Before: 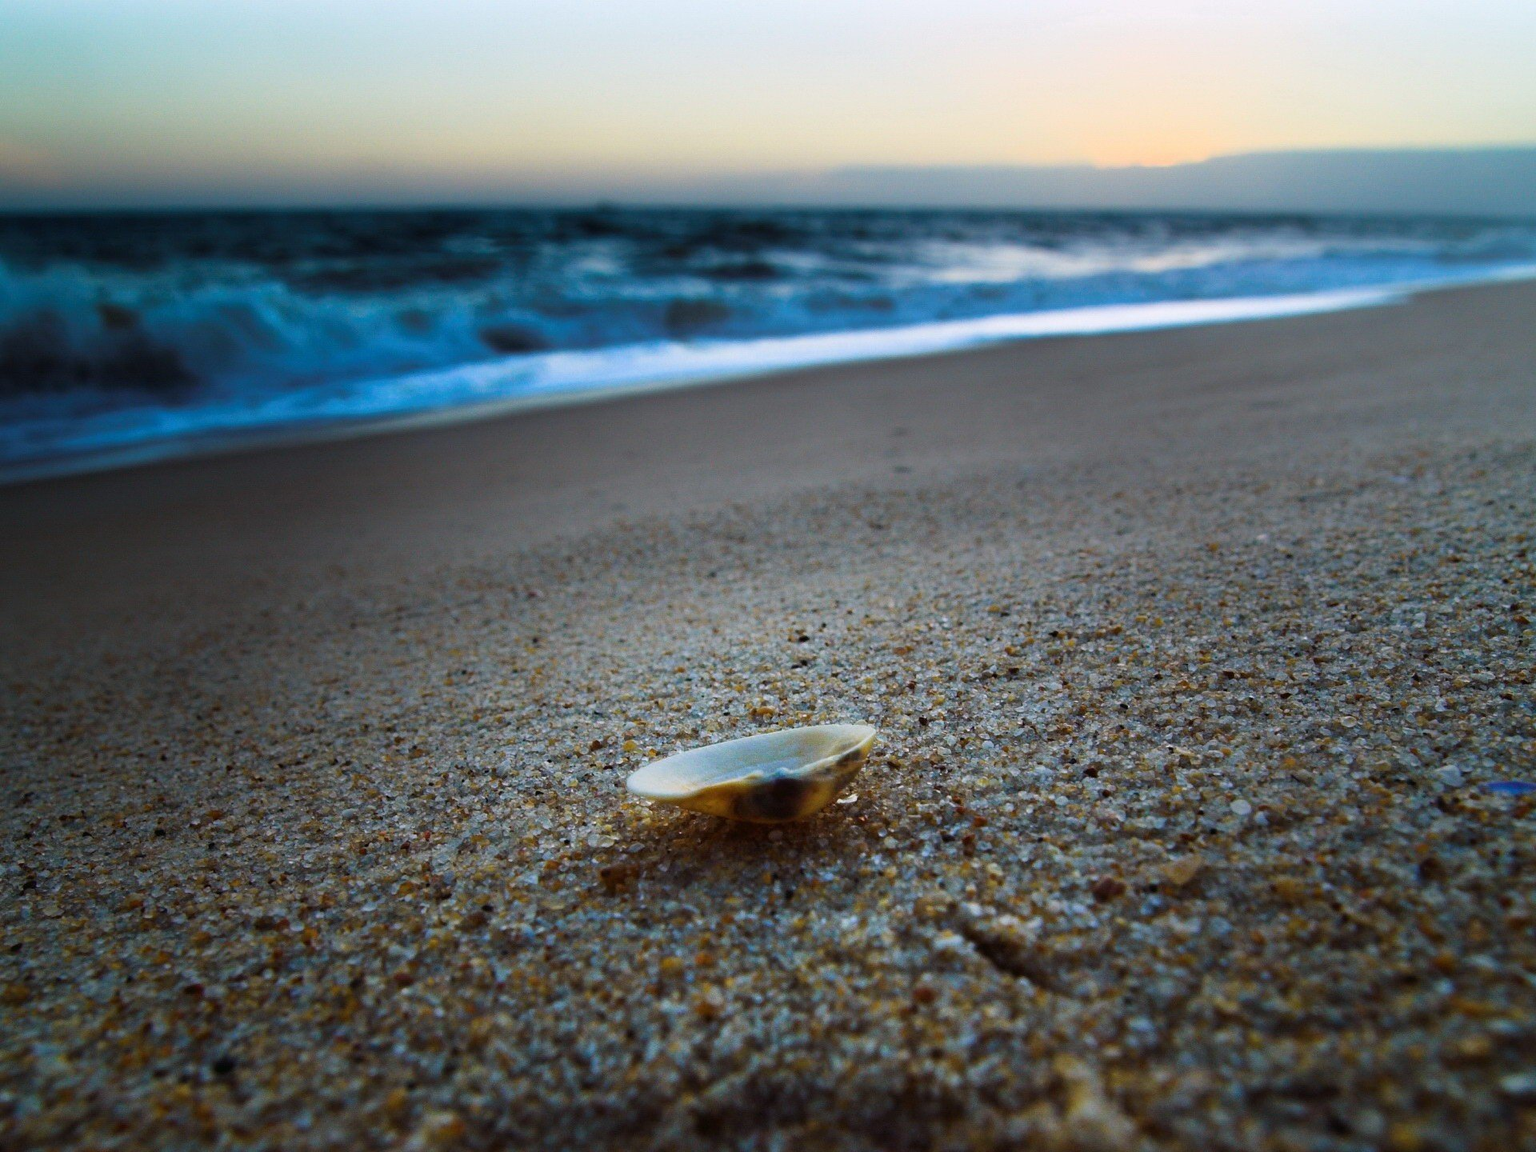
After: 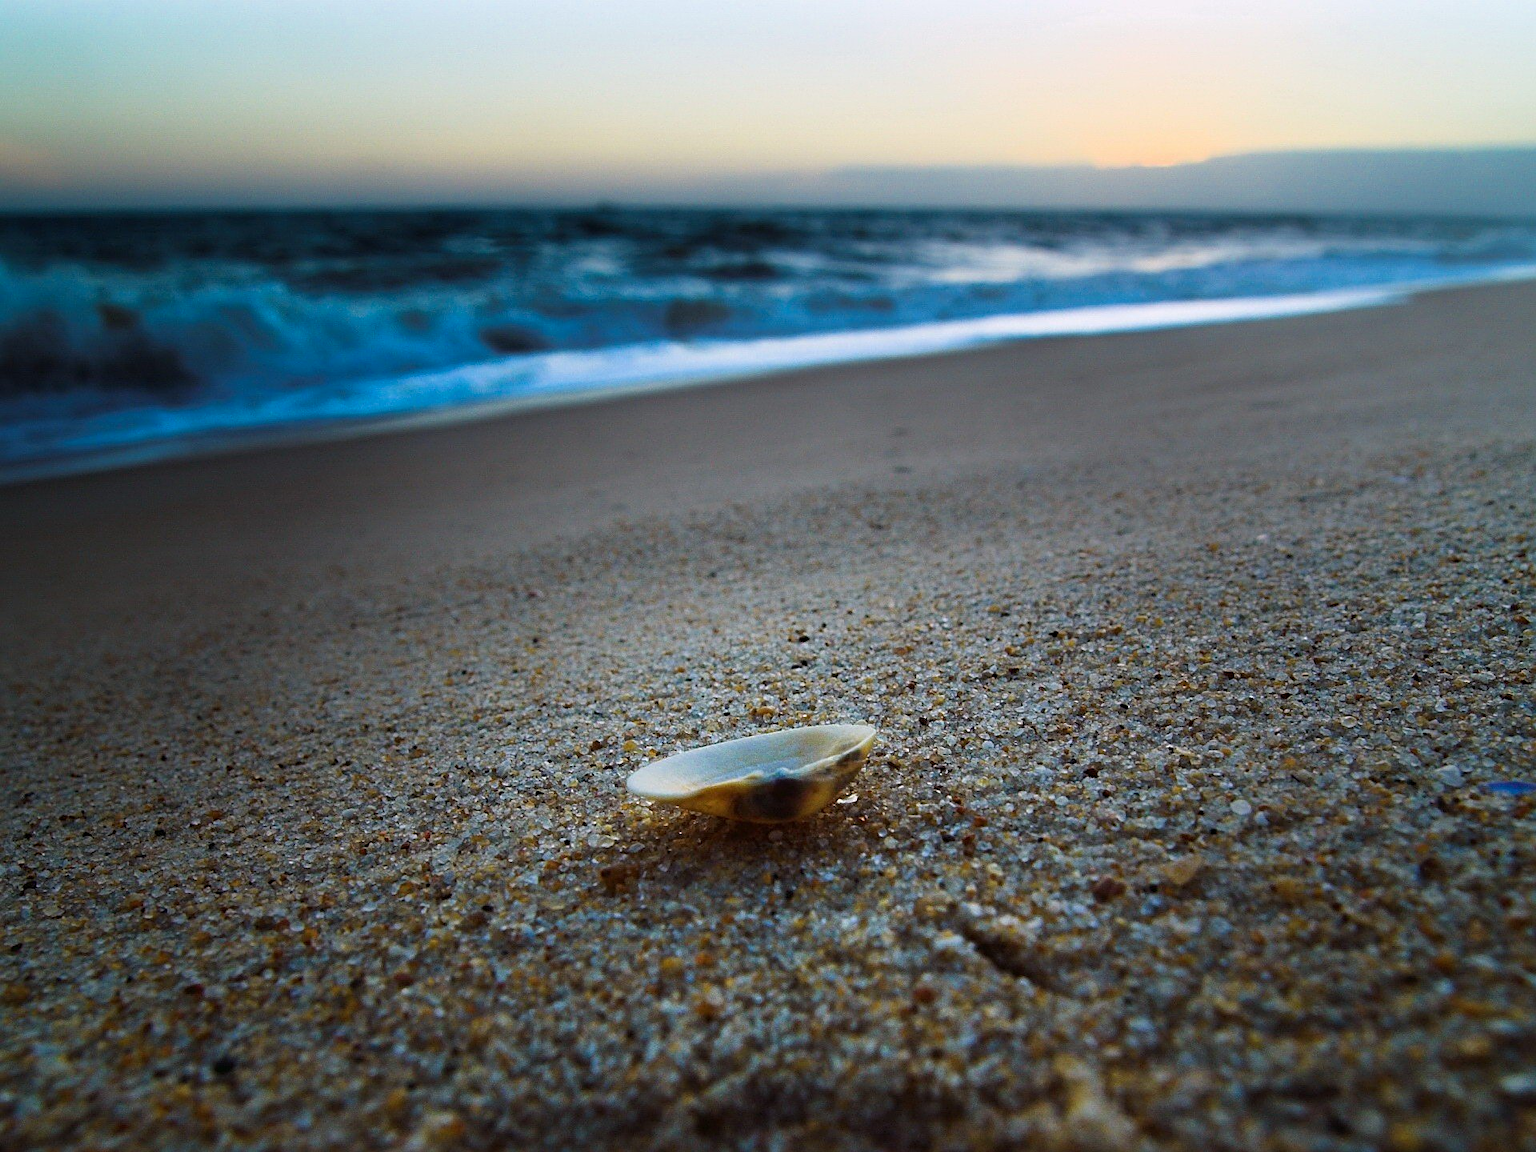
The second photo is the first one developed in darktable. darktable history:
color zones: curves: ch0 [(0, 0.5) (0.143, 0.5) (0.286, 0.5) (0.429, 0.5) (0.571, 0.5) (0.714, 0.476) (0.857, 0.5) (1, 0.5)]; ch2 [(0, 0.5) (0.143, 0.5) (0.286, 0.5) (0.429, 0.5) (0.571, 0.5) (0.714, 0.487) (0.857, 0.5) (1, 0.5)]
sharpen: on, module defaults
